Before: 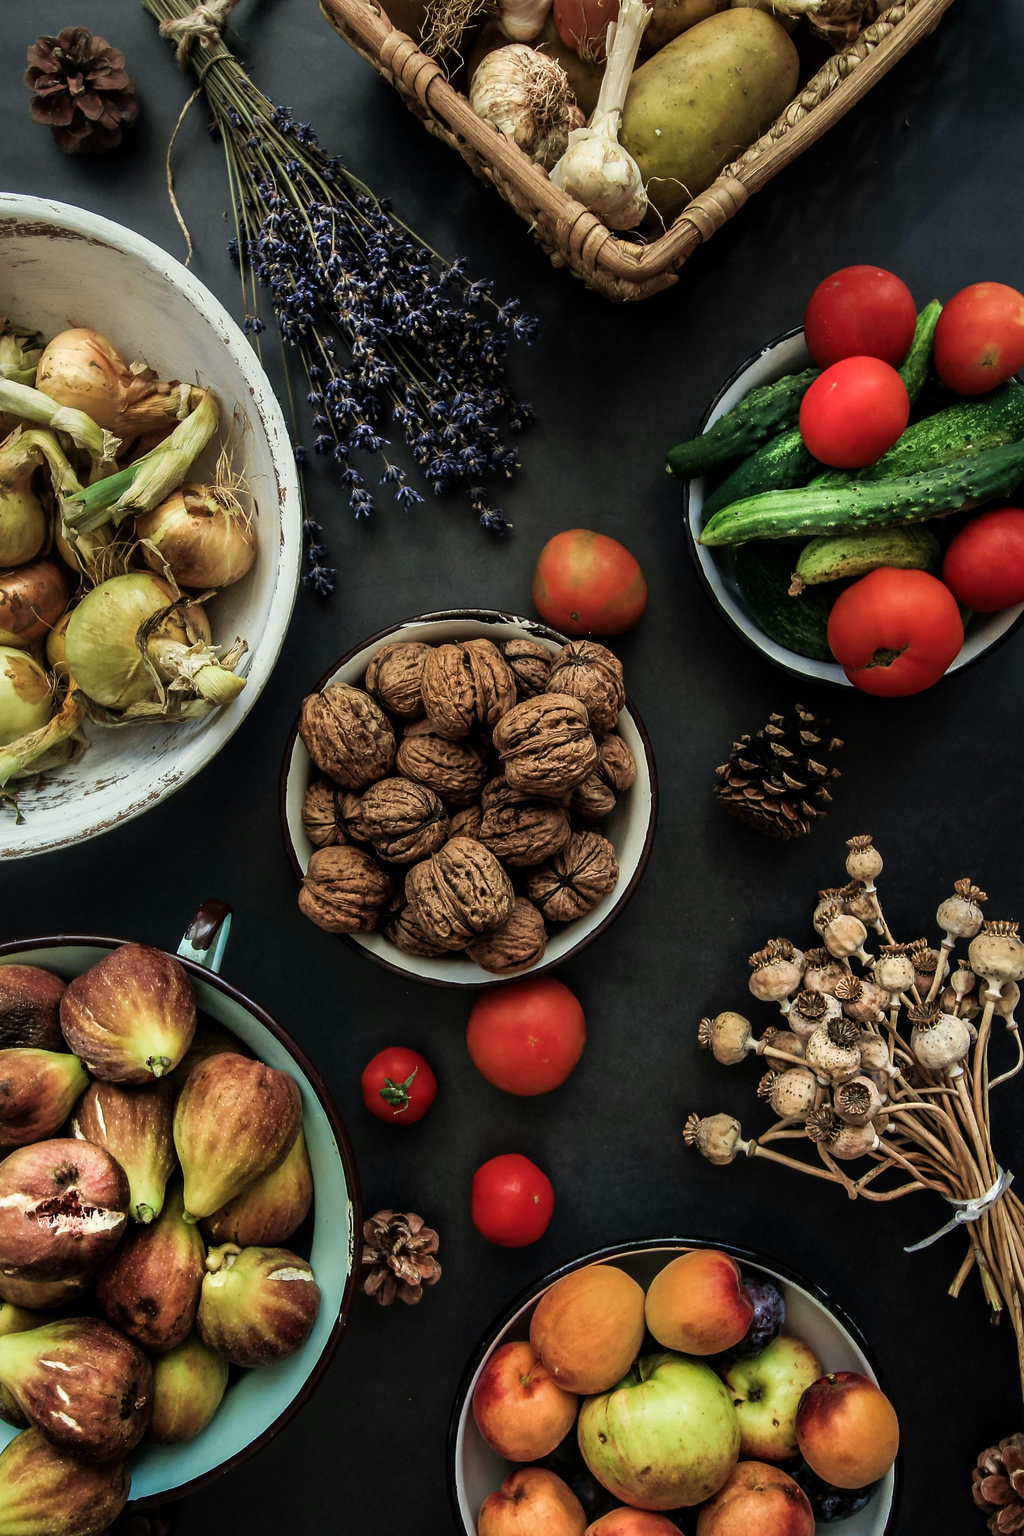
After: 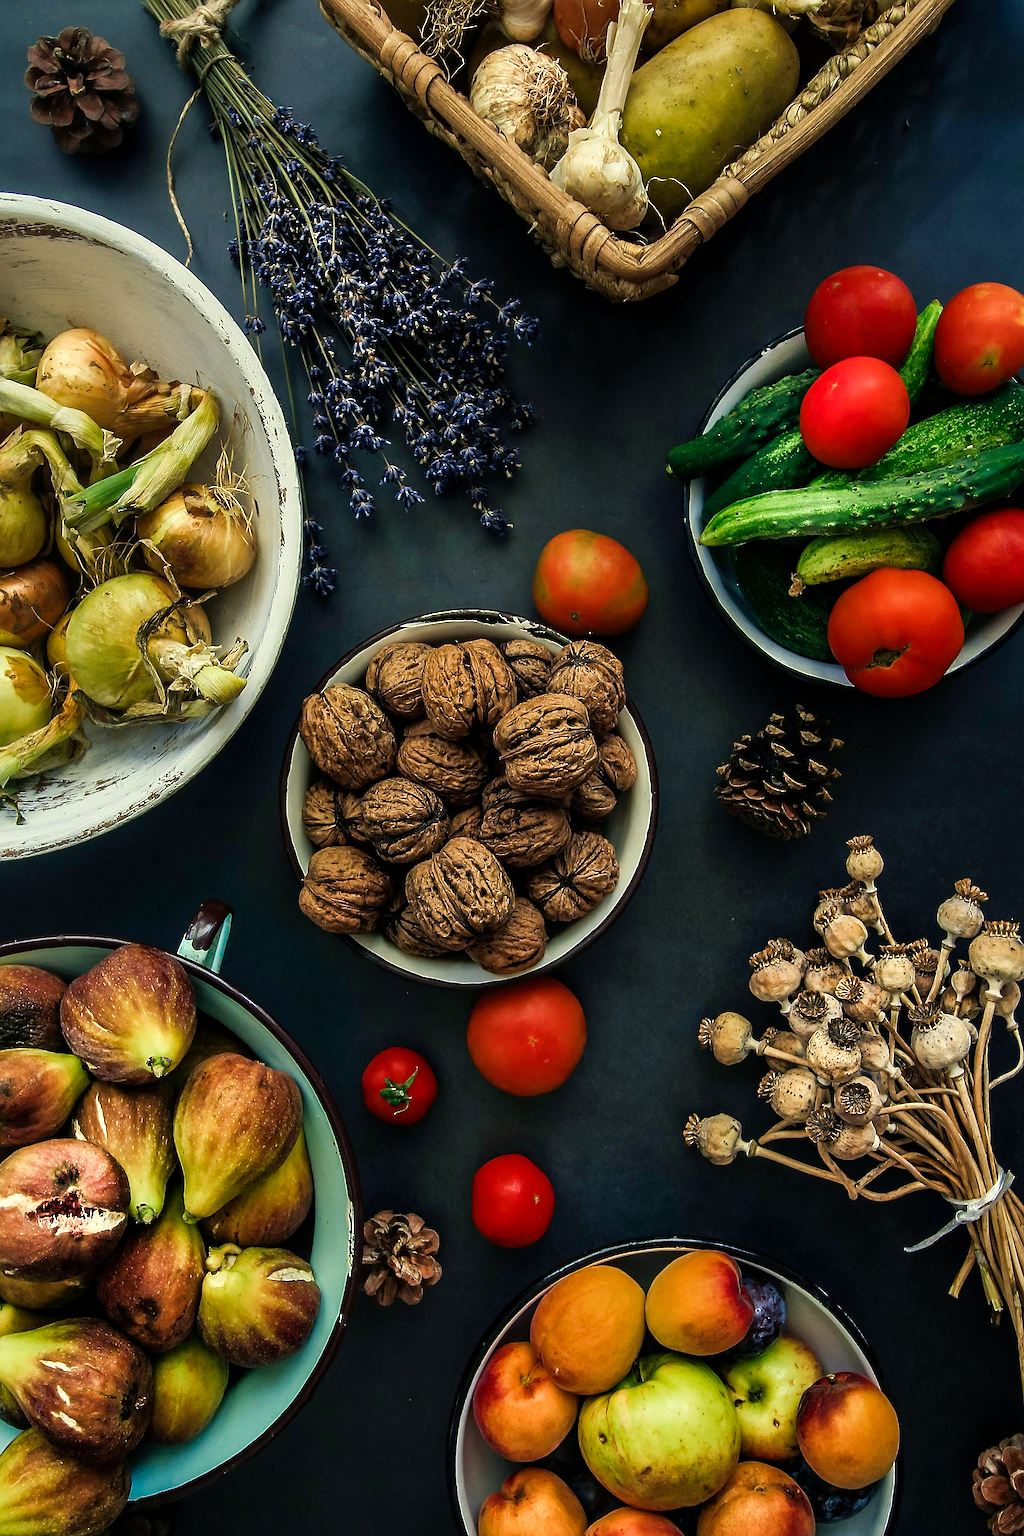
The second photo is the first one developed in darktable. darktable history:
sharpen: amount 0.989
color balance rgb: shadows lift › chroma 7.483%, shadows lift › hue 245.44°, highlights gain › luminance 6.596%, highlights gain › chroma 2.627%, highlights gain › hue 88.74°, linear chroma grading › shadows 31.837%, linear chroma grading › global chroma -1.414%, linear chroma grading › mid-tones 3.567%, perceptual saturation grading › global saturation 10.09%, global vibrance 9.66%
